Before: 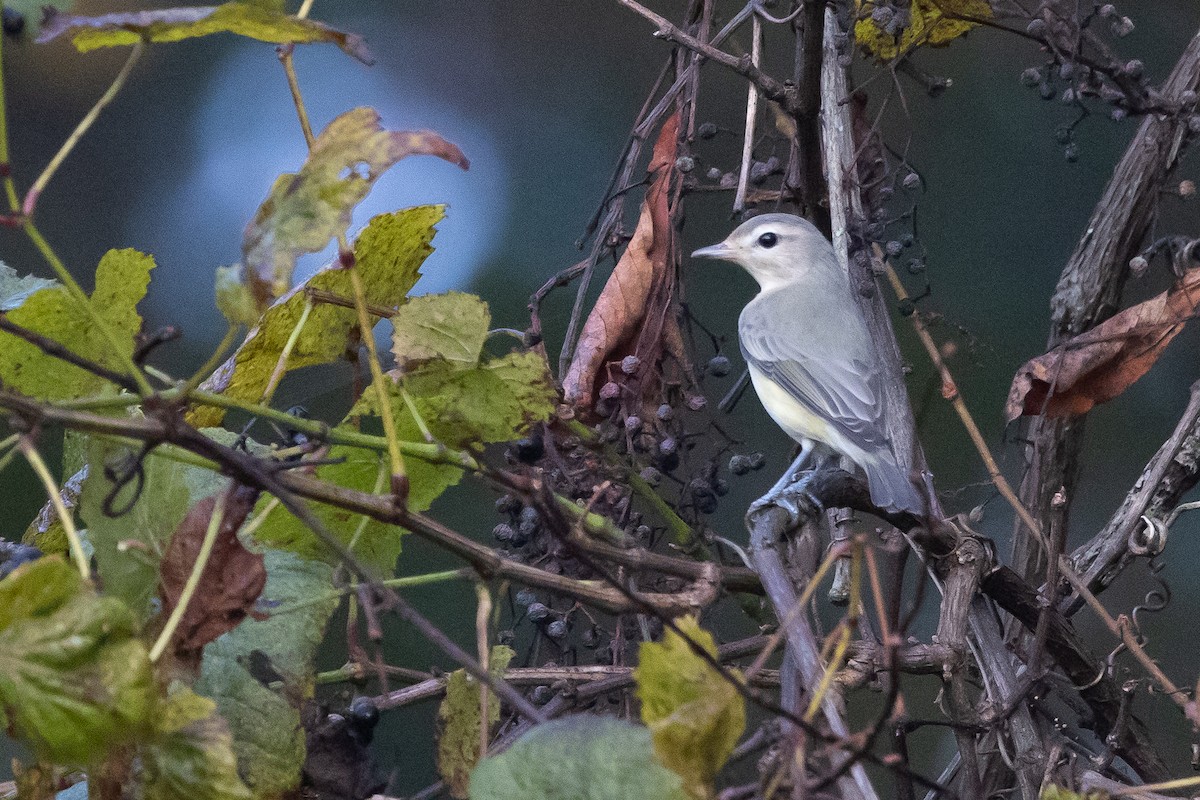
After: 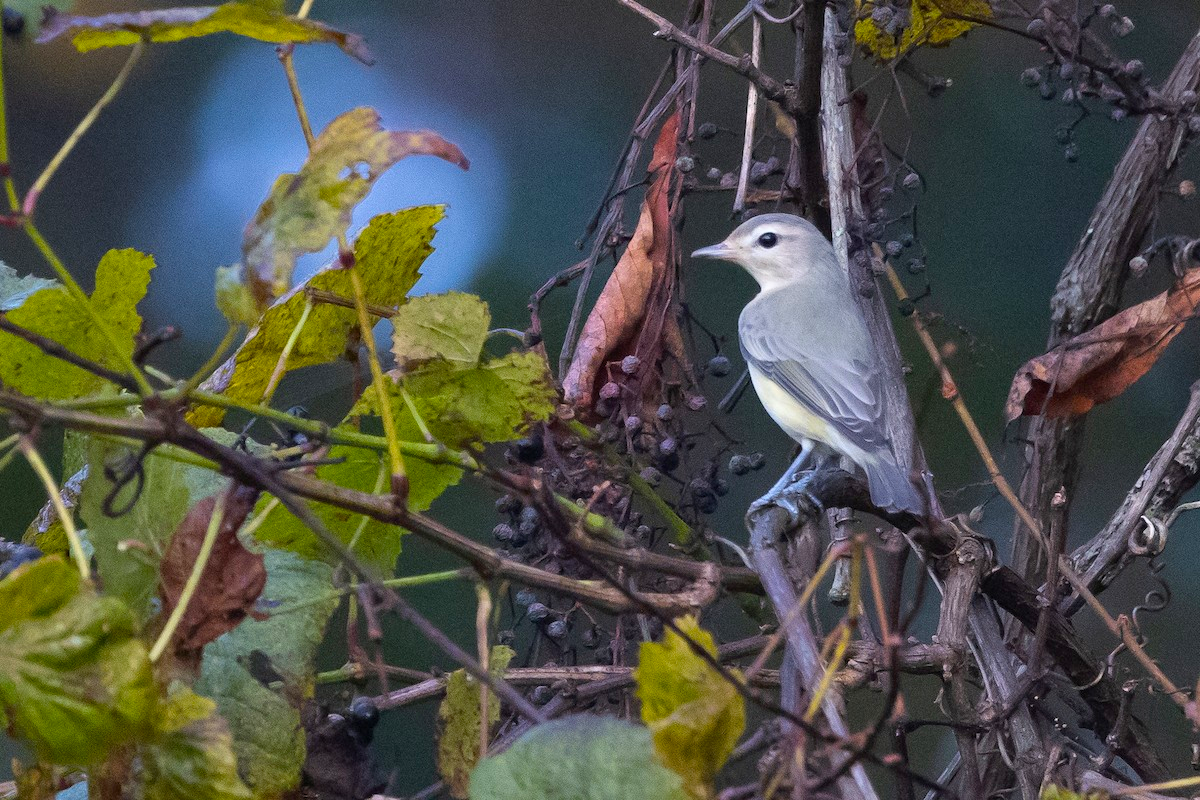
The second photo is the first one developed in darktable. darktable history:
color balance rgb: perceptual saturation grading › global saturation 29.852%, global vibrance 14.244%
